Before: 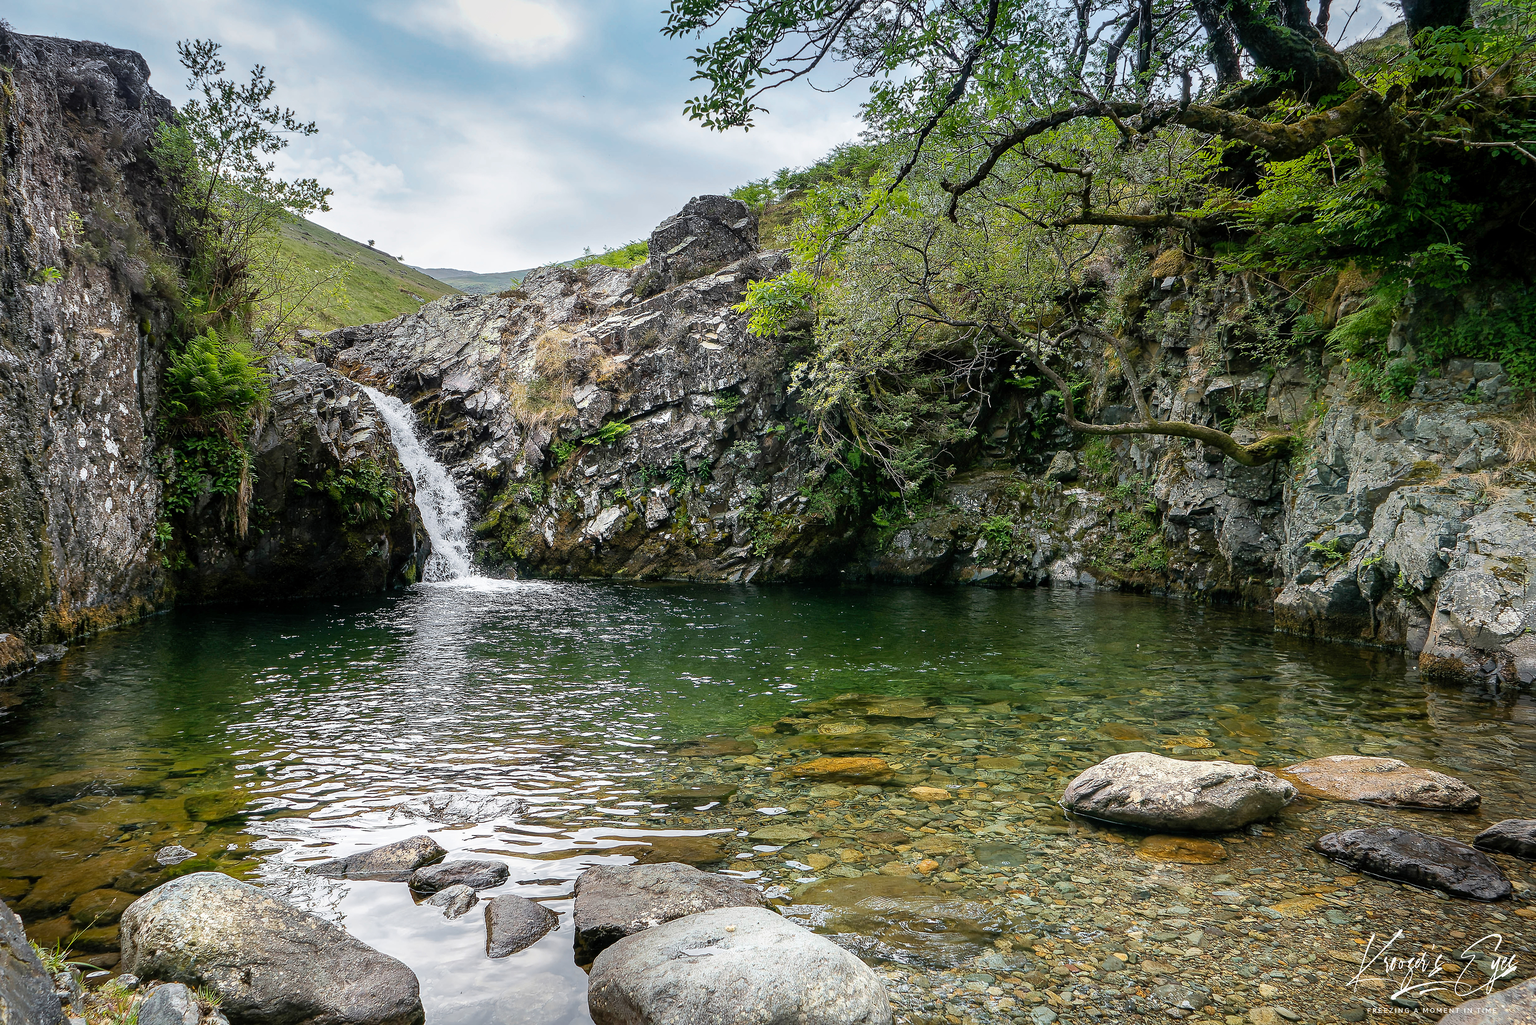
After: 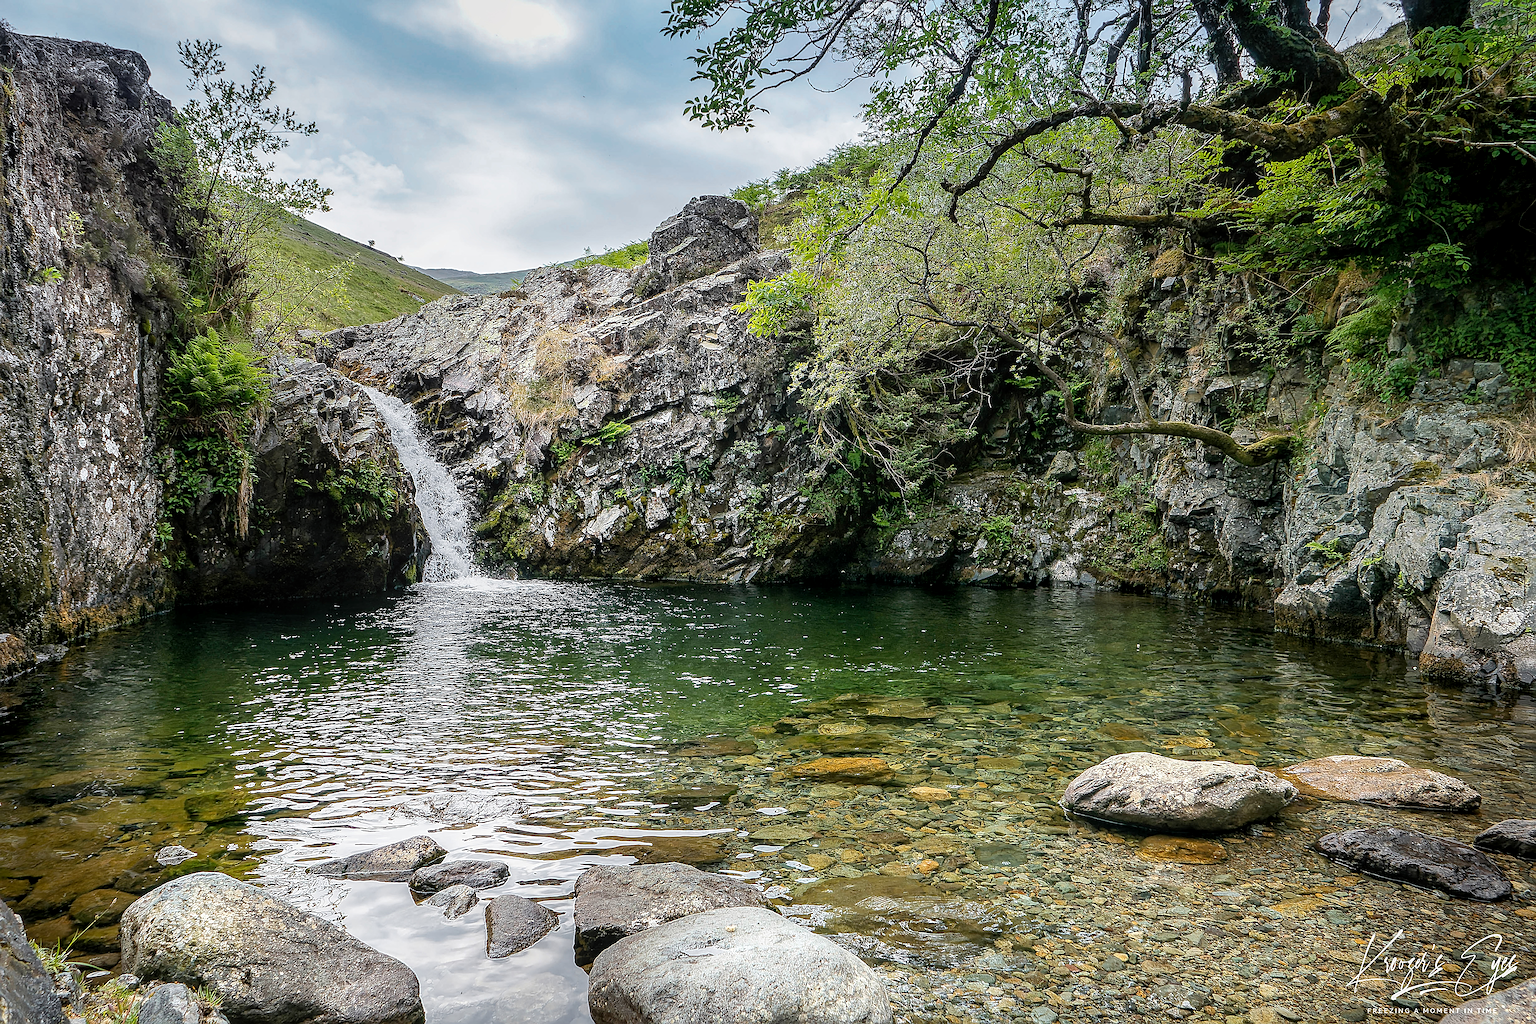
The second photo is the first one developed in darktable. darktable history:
local contrast: on, module defaults
white balance: emerald 1
sharpen: on, module defaults
